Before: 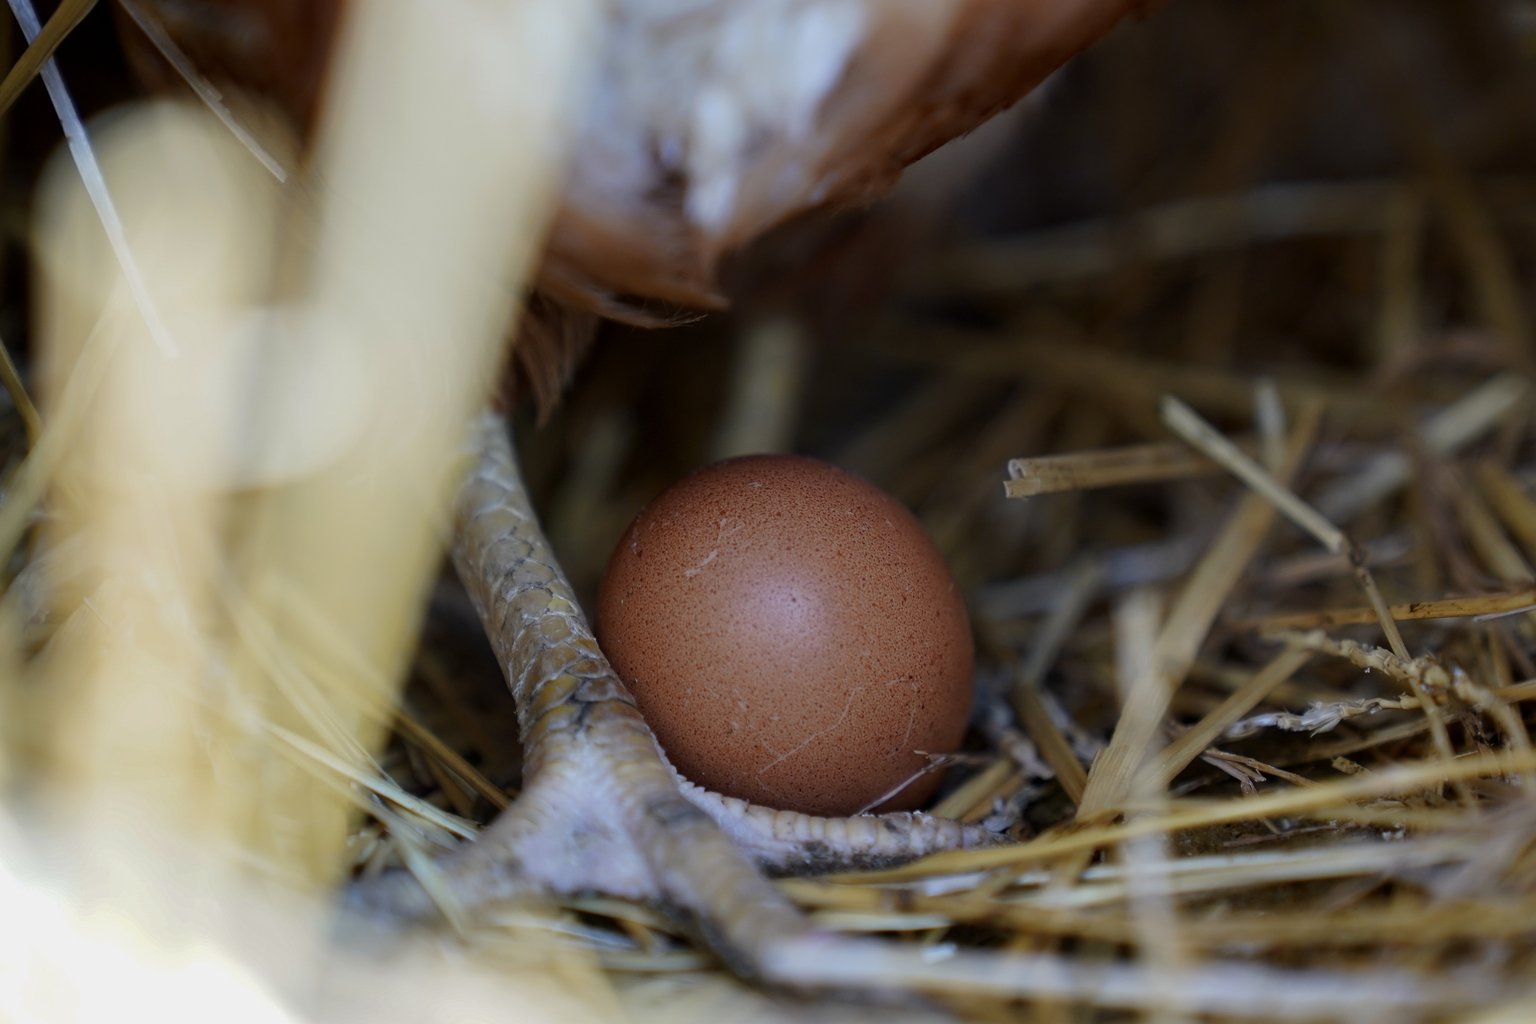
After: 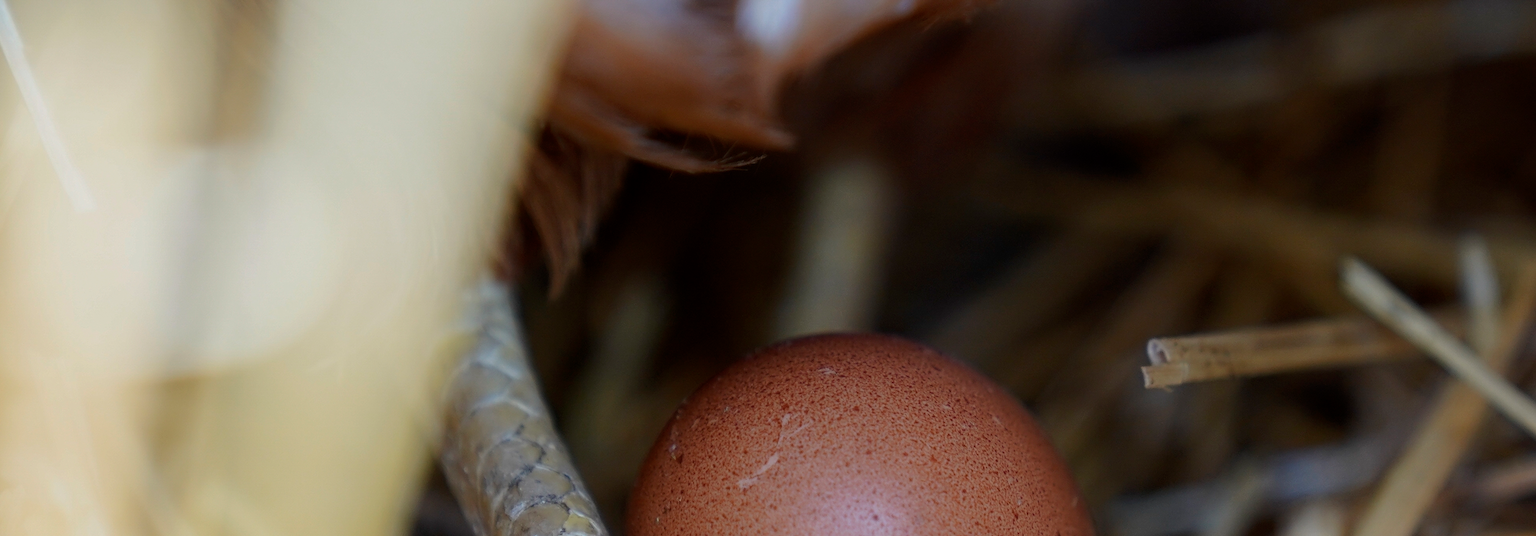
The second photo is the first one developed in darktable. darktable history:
crop: left 6.791%, top 18.786%, right 14.383%, bottom 39.899%
exposure: exposure 0.073 EV, compensate highlight preservation false
